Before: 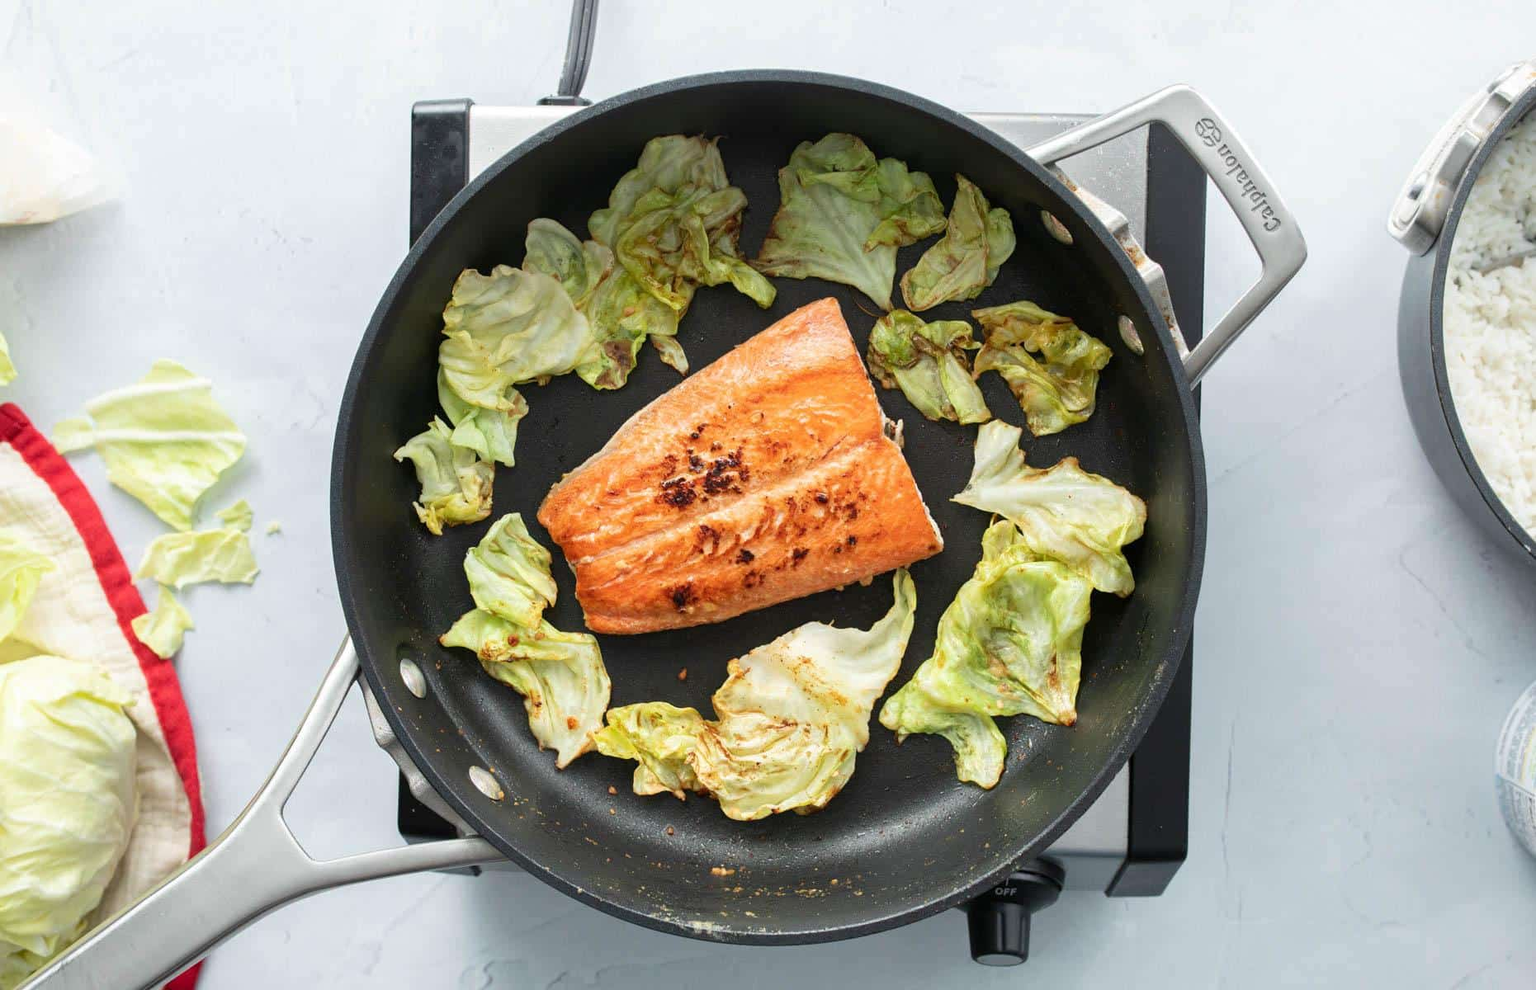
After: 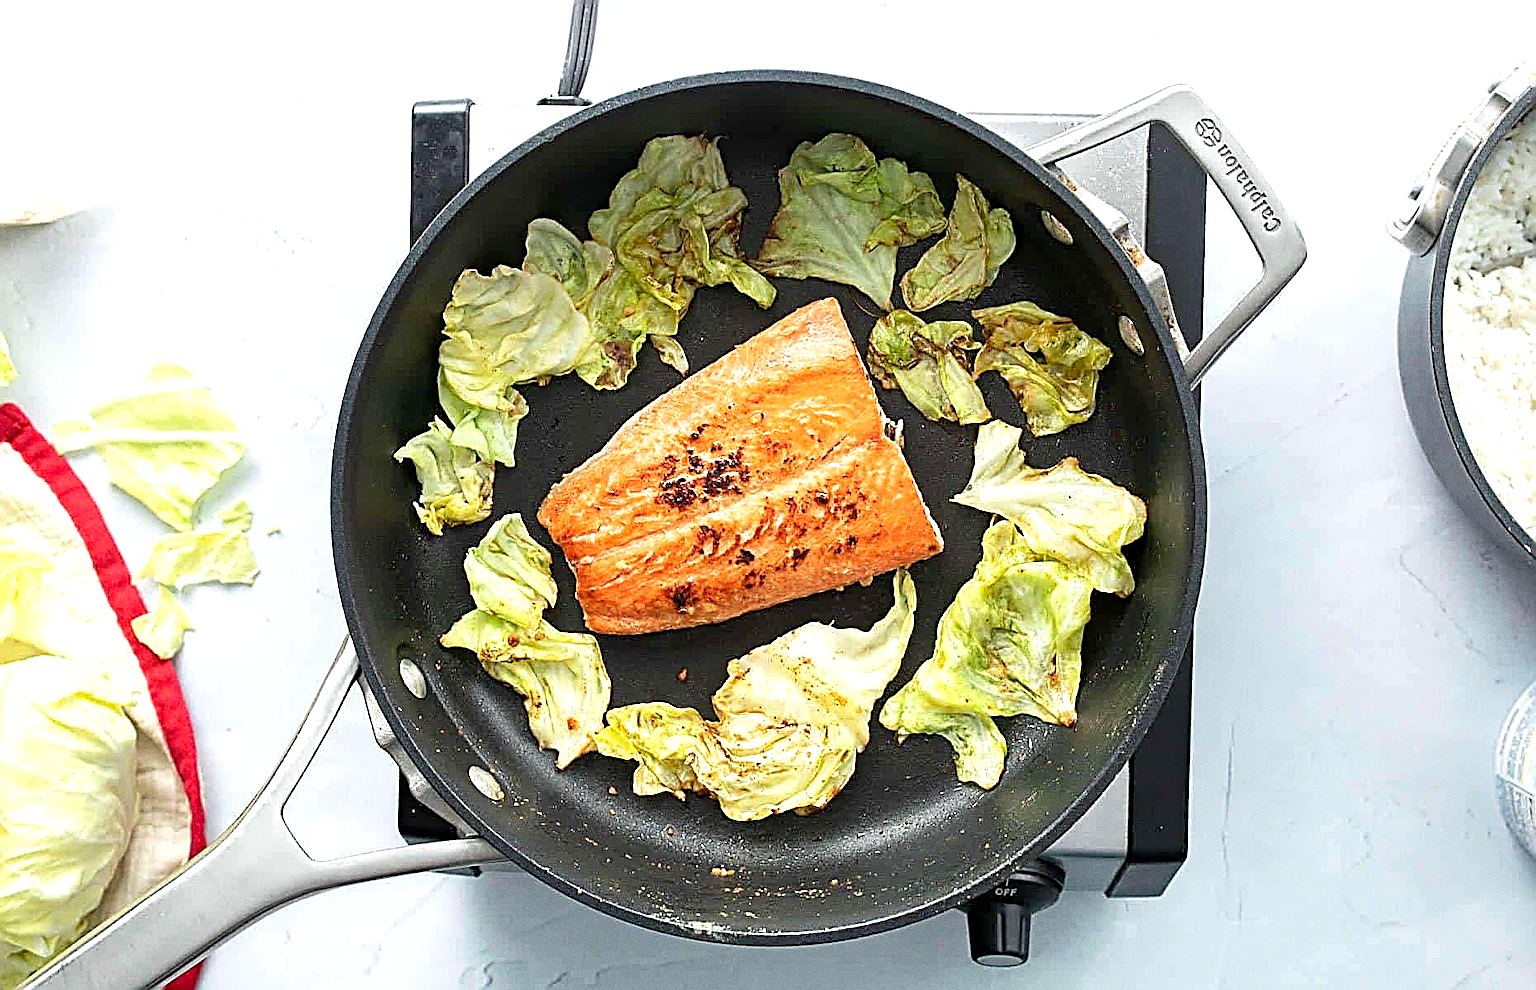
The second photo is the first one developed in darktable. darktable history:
exposure: black level correction 0.001, exposure 0.5 EV, compensate exposure bias true, compensate highlight preservation false
sharpen: amount 2
haze removal: compatibility mode true, adaptive false
grain: coarseness 0.09 ISO
